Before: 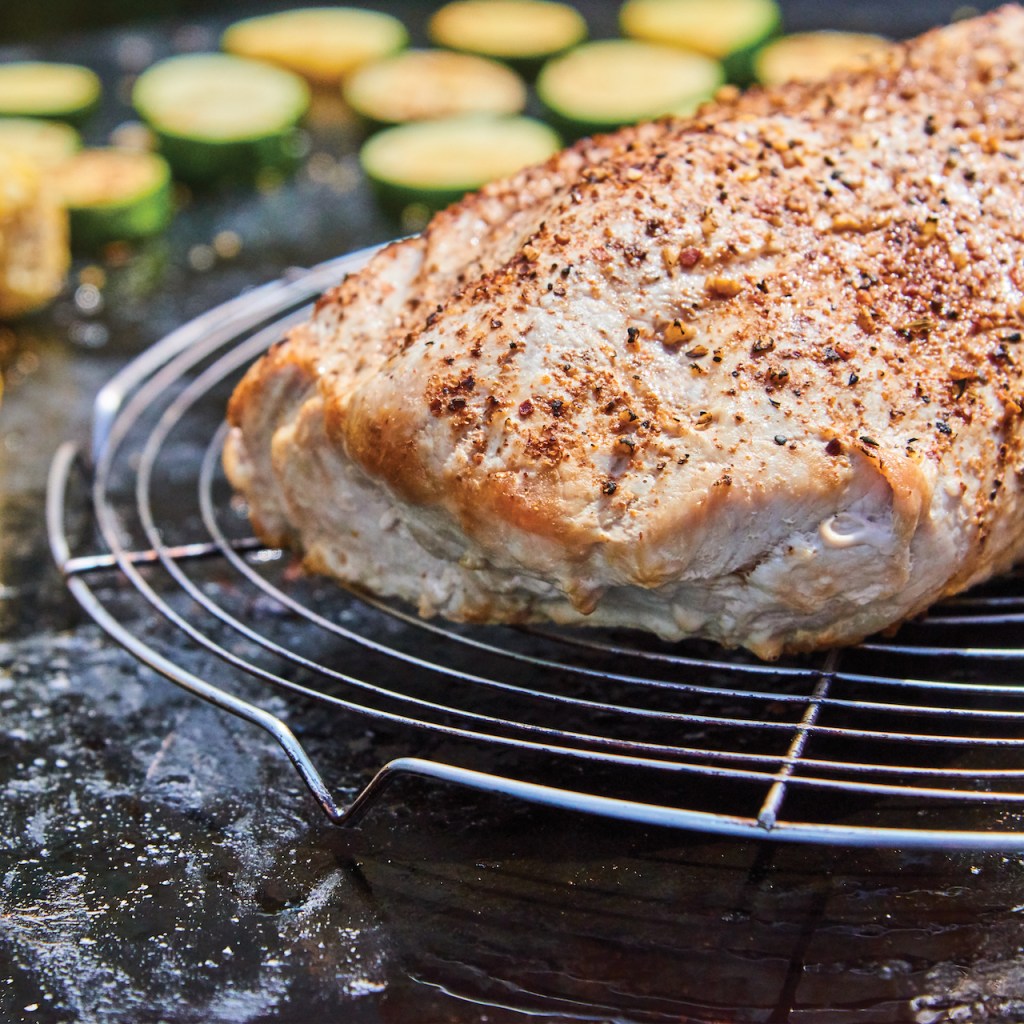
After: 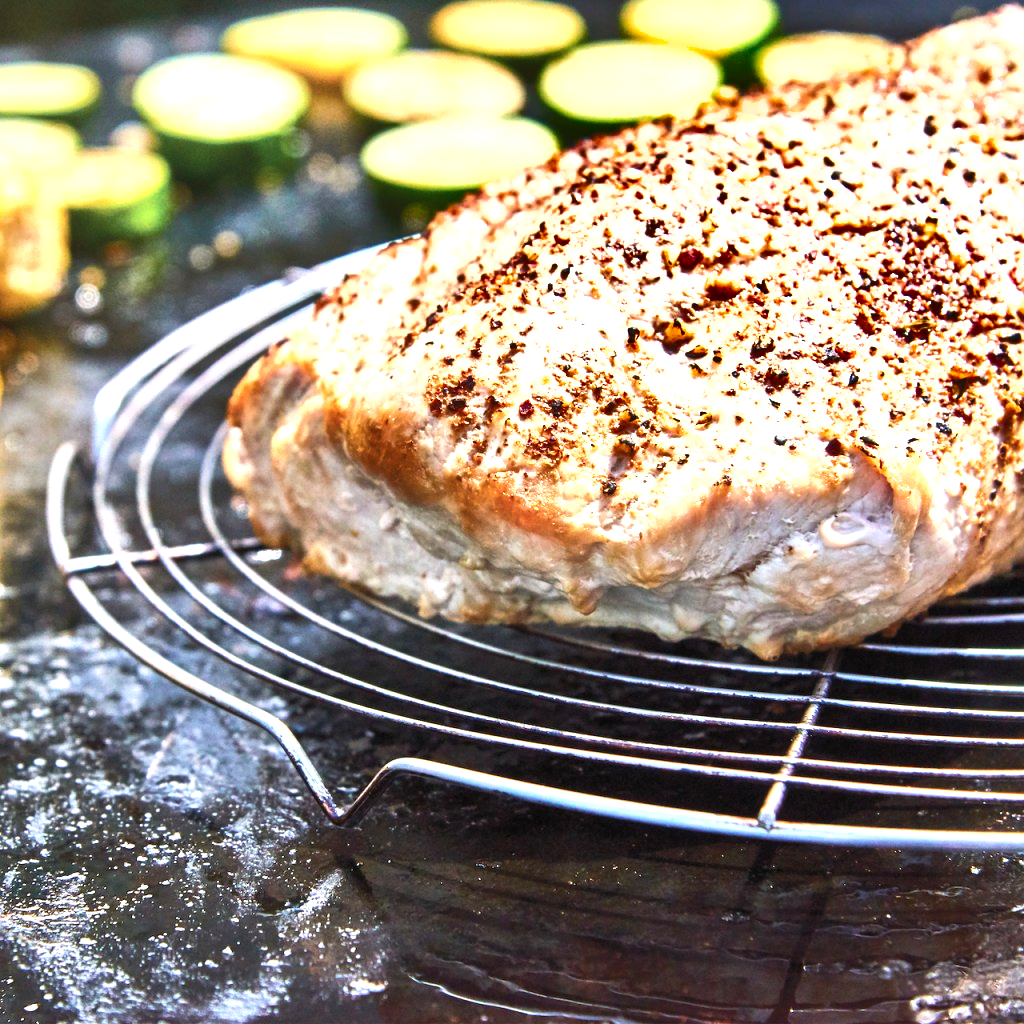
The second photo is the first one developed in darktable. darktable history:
shadows and highlights: radius 171.16, shadows 27, white point adjustment 3.13, highlights -67.95, soften with gaussian
exposure: black level correction 0, exposure 1.1 EV, compensate exposure bias true, compensate highlight preservation false
